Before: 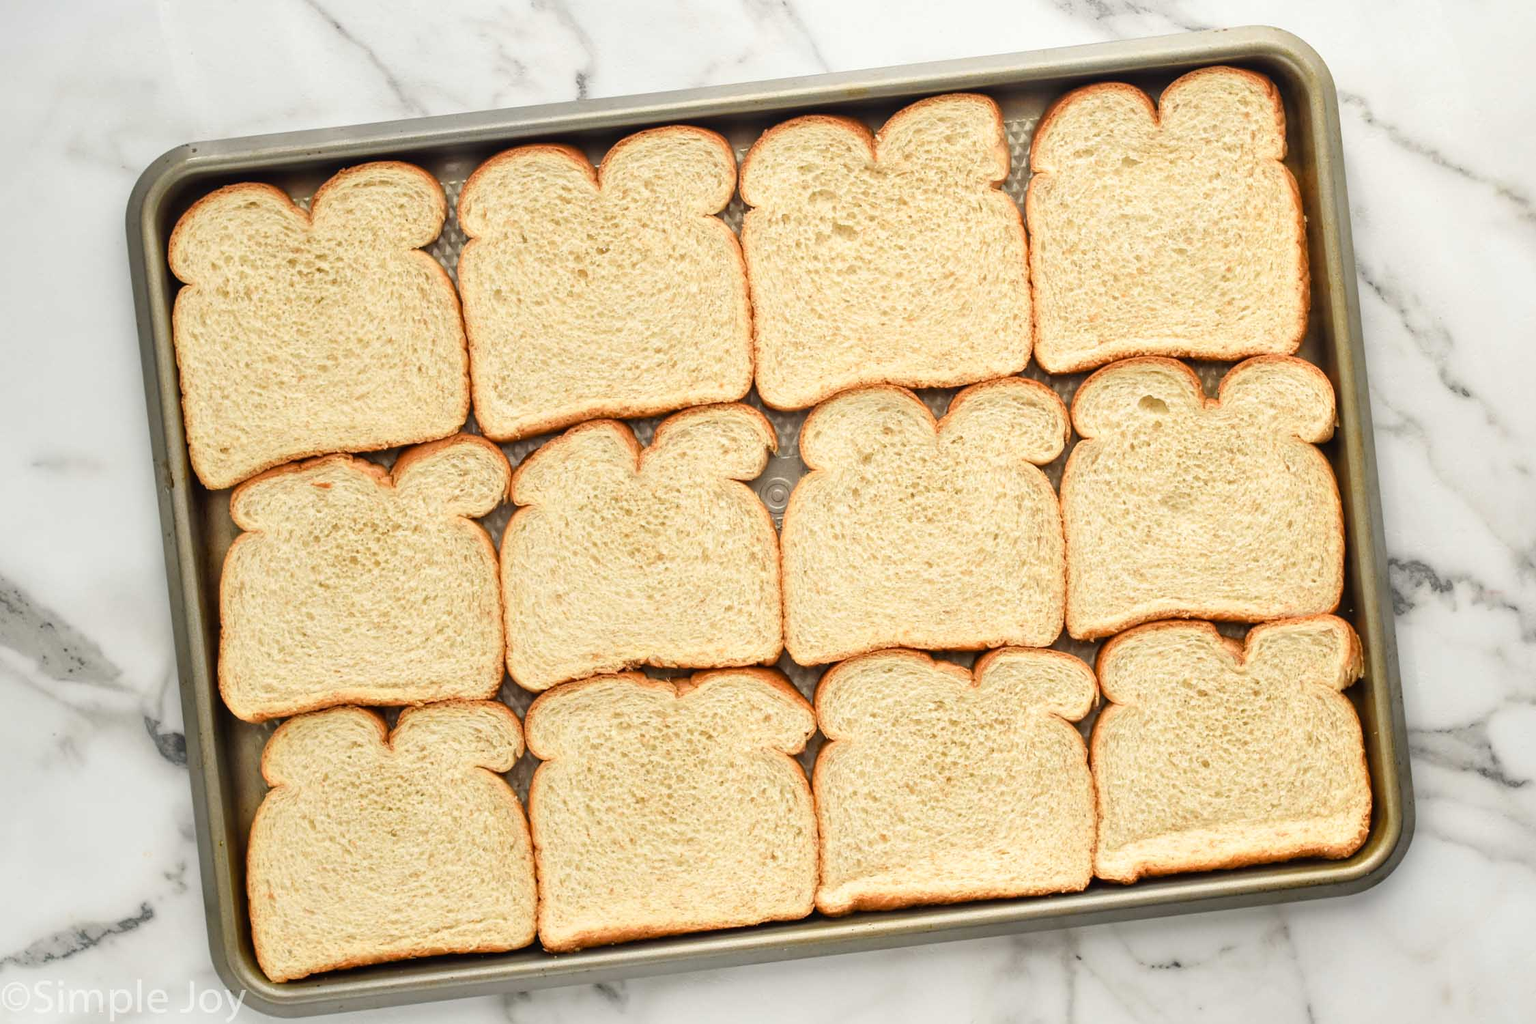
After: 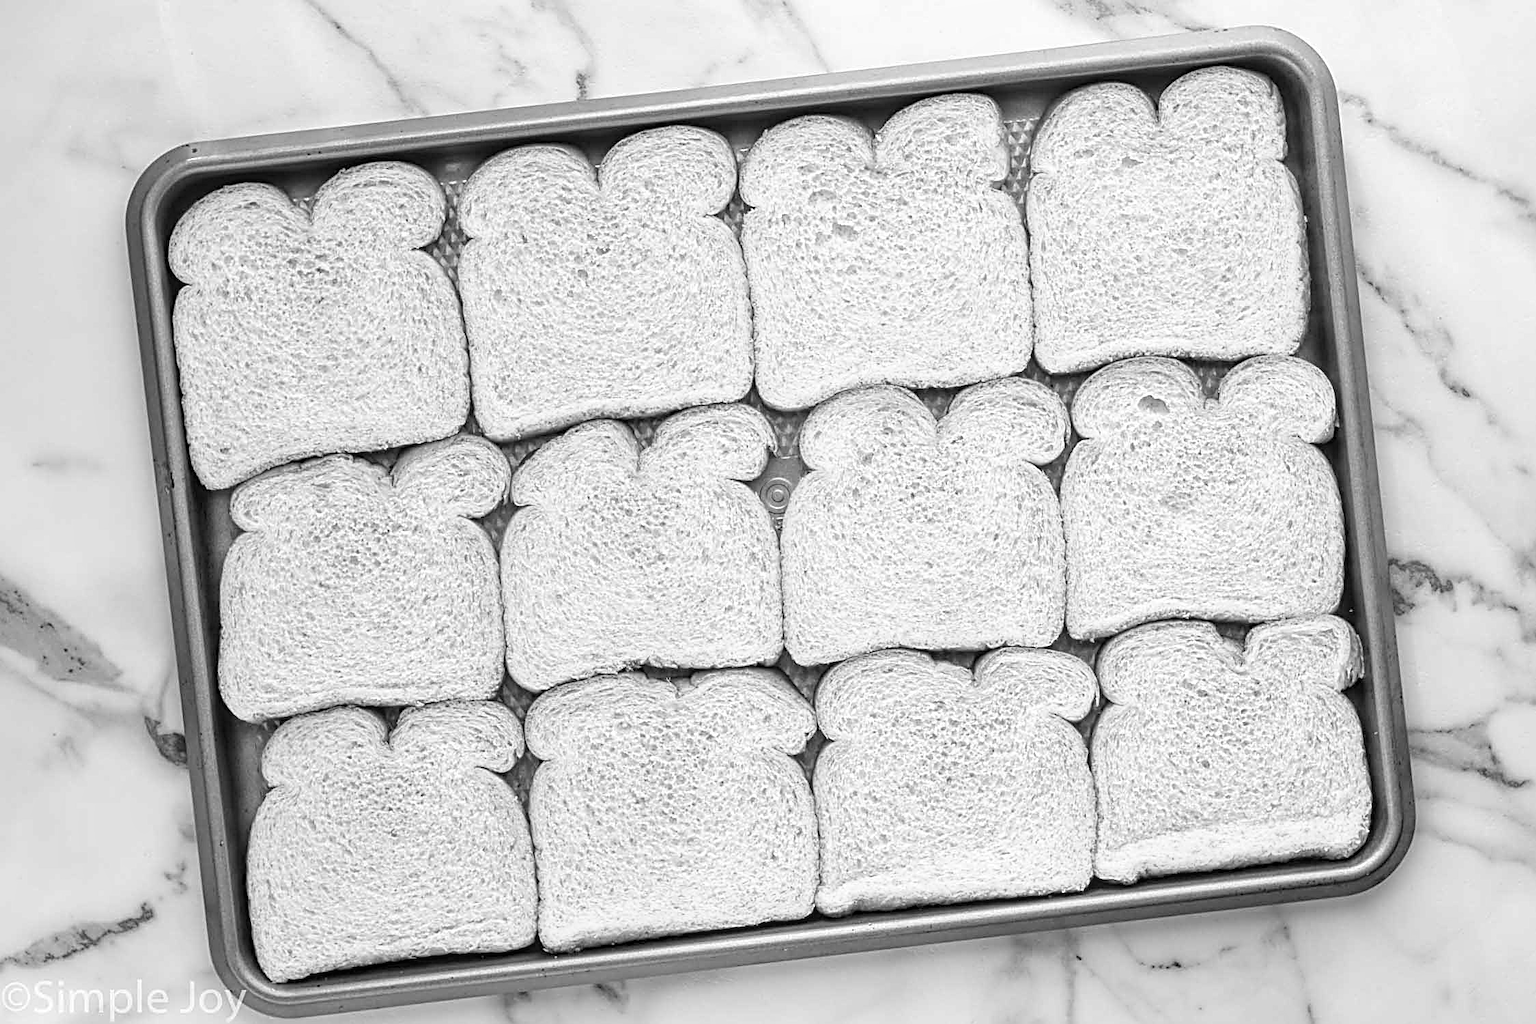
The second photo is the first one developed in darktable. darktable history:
local contrast: on, module defaults
sharpen: radius 3.025, amount 0.757
base curve: curves: ch0 [(0, 0) (0.283, 0.295) (1, 1)], preserve colors none
color calibration: output gray [0.714, 0.278, 0, 0], illuminant same as pipeline (D50), adaptation none (bypass)
